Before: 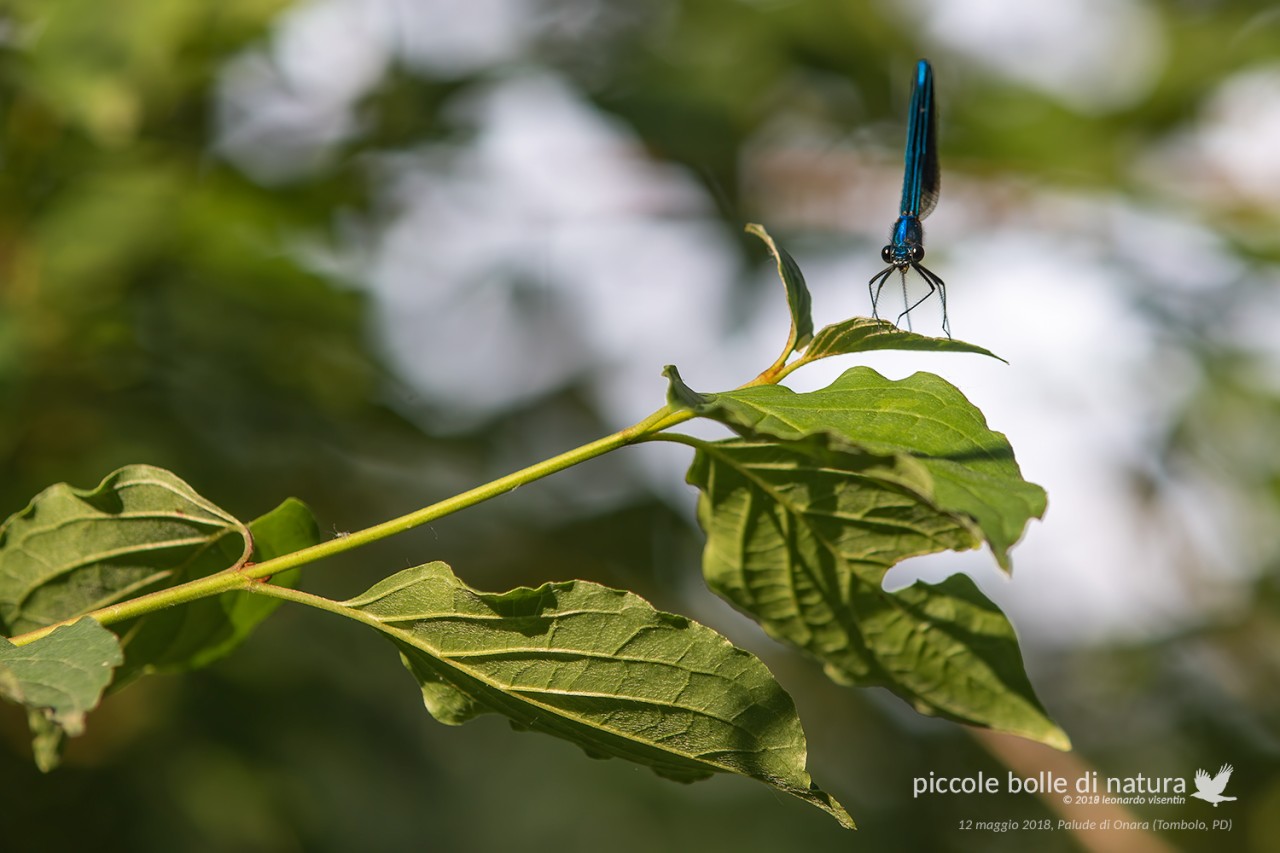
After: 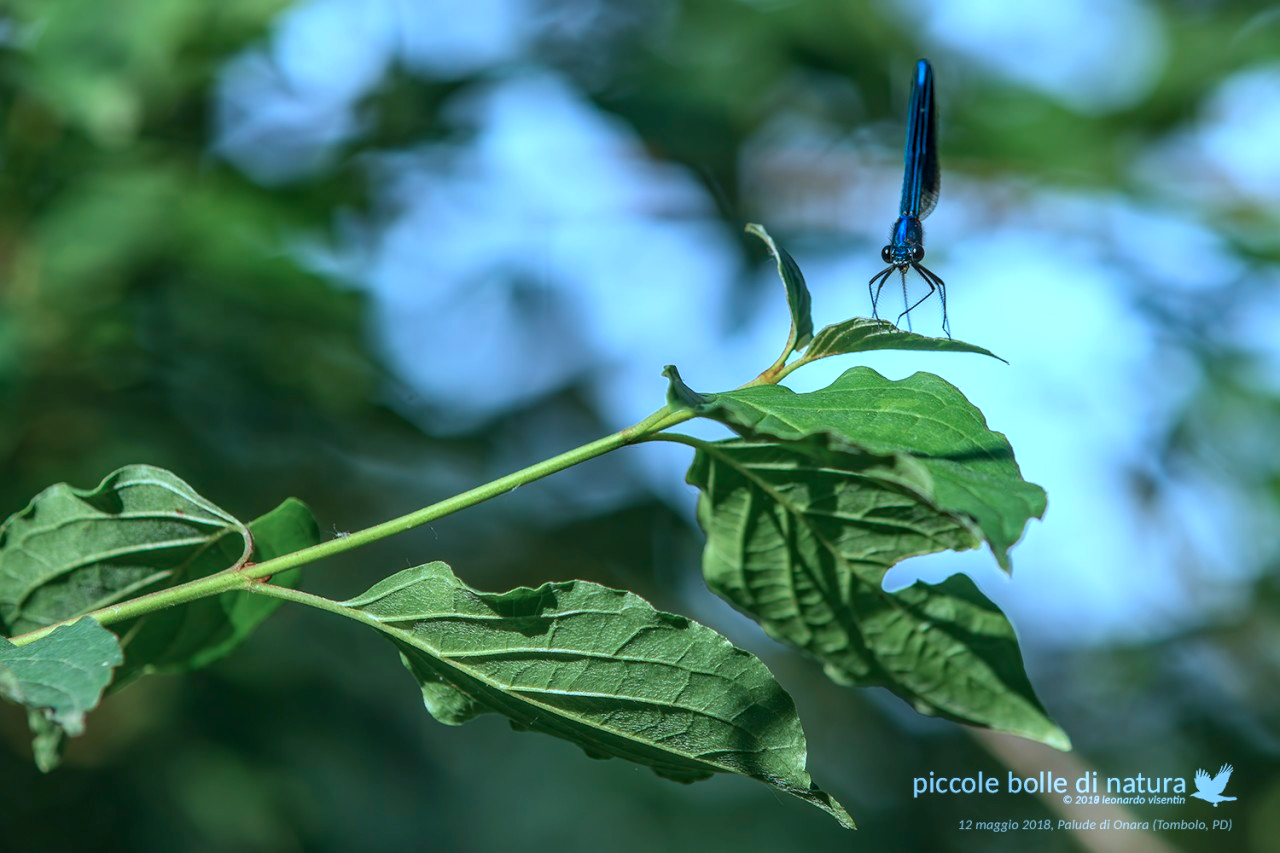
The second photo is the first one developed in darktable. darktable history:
local contrast: on, module defaults
color calibration: illuminant custom, x 0.432, y 0.395, temperature 3098 K
